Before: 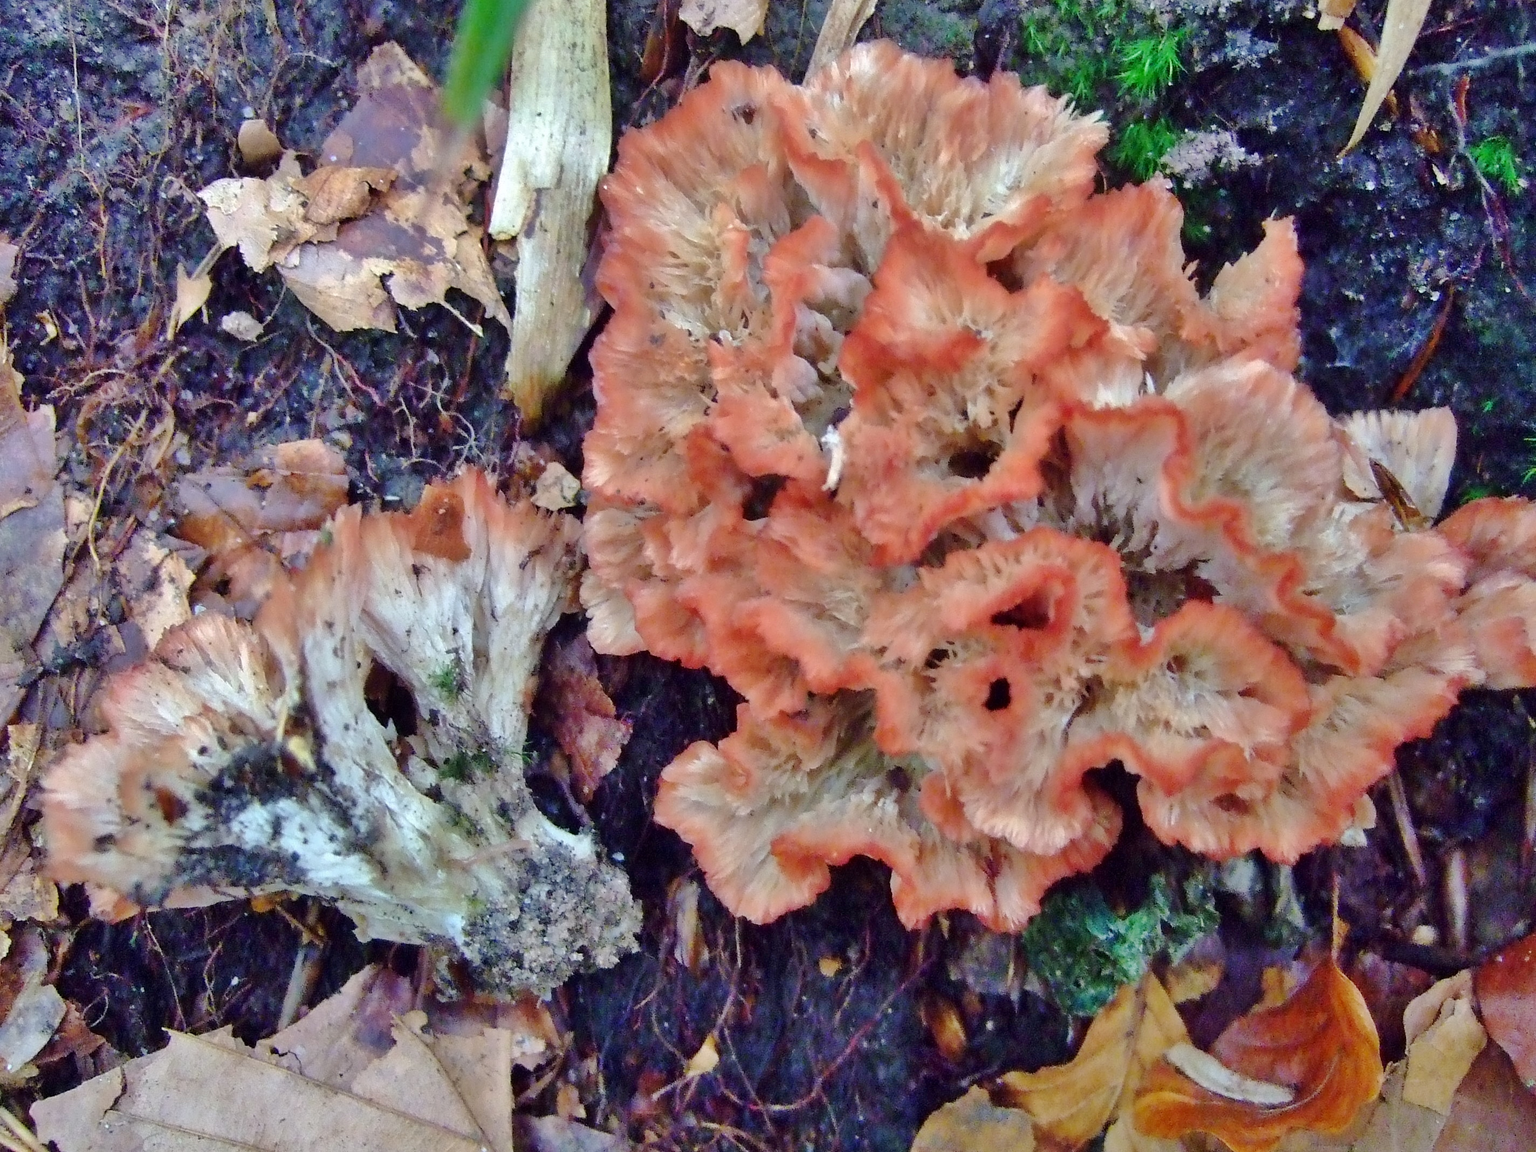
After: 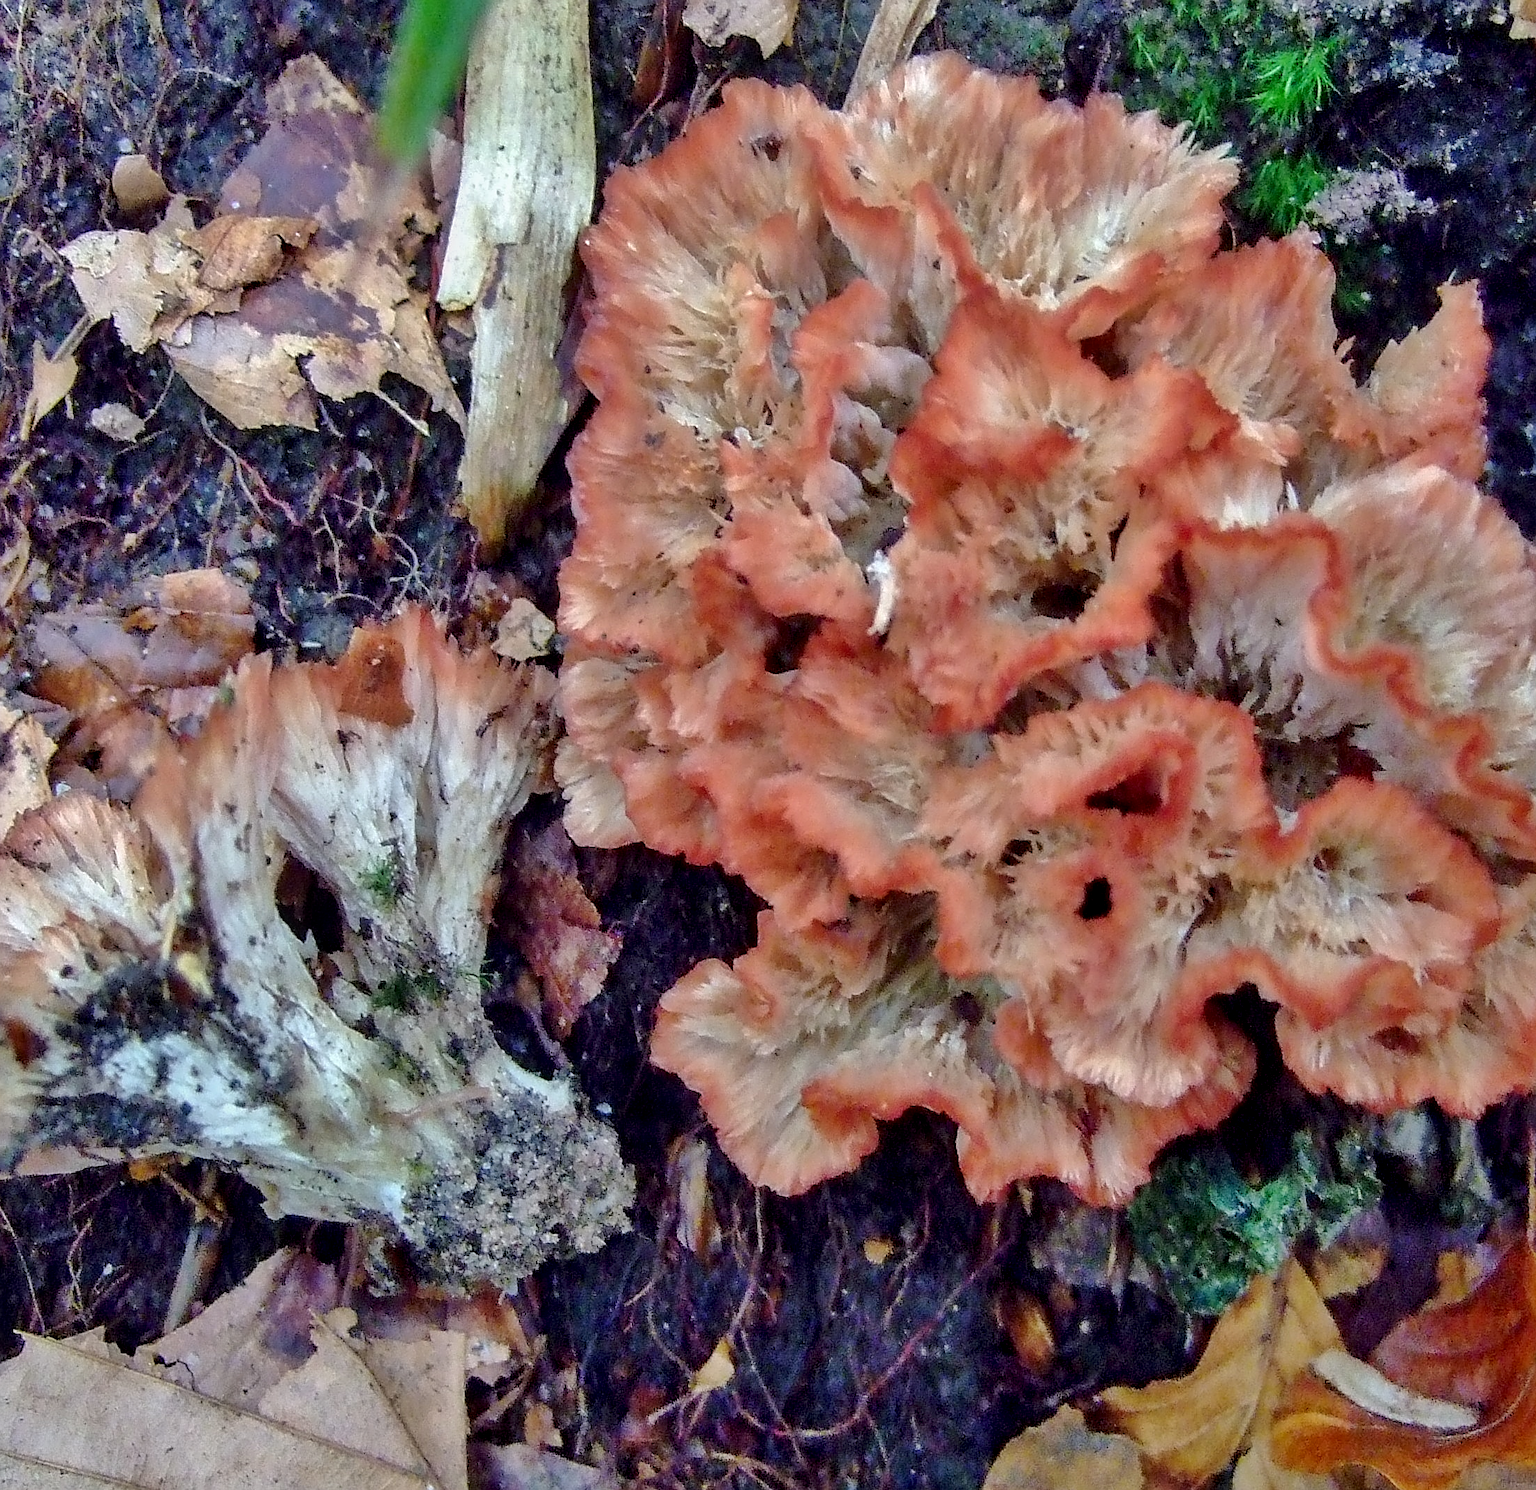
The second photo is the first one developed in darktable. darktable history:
sharpen: on, module defaults
crop: left 9.888%, right 12.829%
base curve: preserve colors none
local contrast: detail 130%
exposure: black level correction 0.002, exposure -0.197 EV, compensate highlight preservation false
